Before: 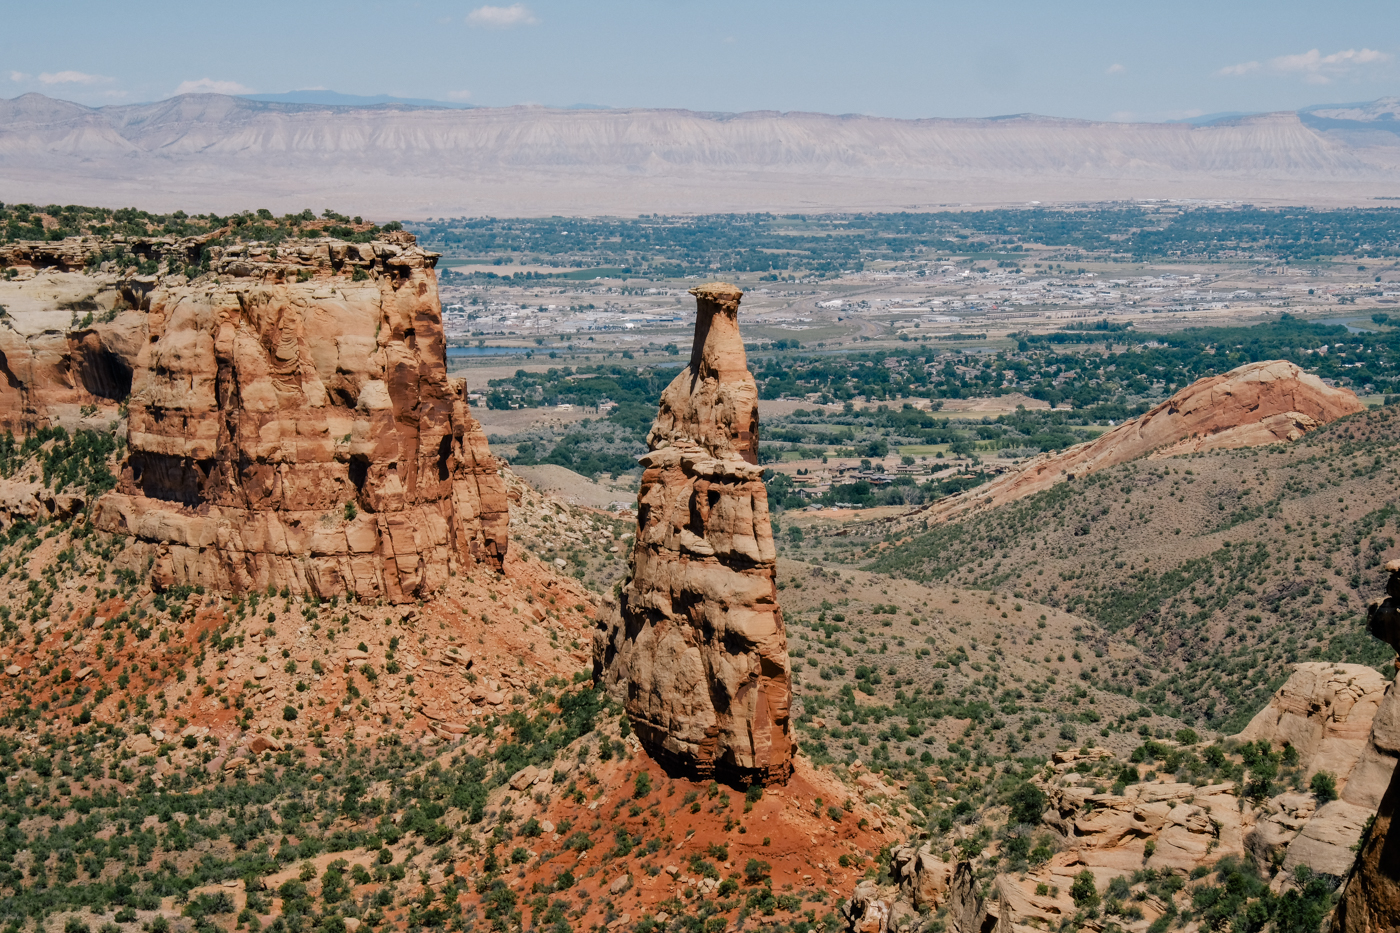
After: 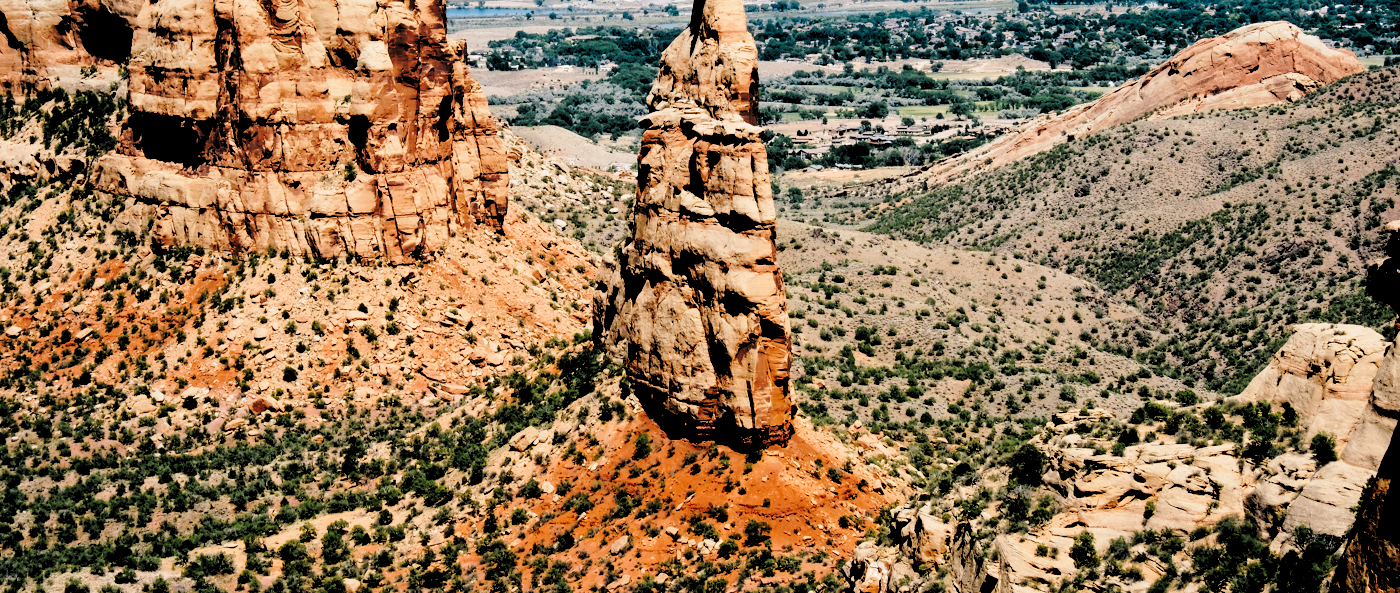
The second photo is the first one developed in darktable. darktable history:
levels: levels [0.018, 0.493, 1]
base curve: curves: ch0 [(0, 0) (0.036, 0.037) (0.121, 0.228) (0.46, 0.76) (0.859, 0.983) (1, 1)], preserve colors none
rgb levels: levels [[0.034, 0.472, 0.904], [0, 0.5, 1], [0, 0.5, 1]]
crop and rotate: top 36.435%
